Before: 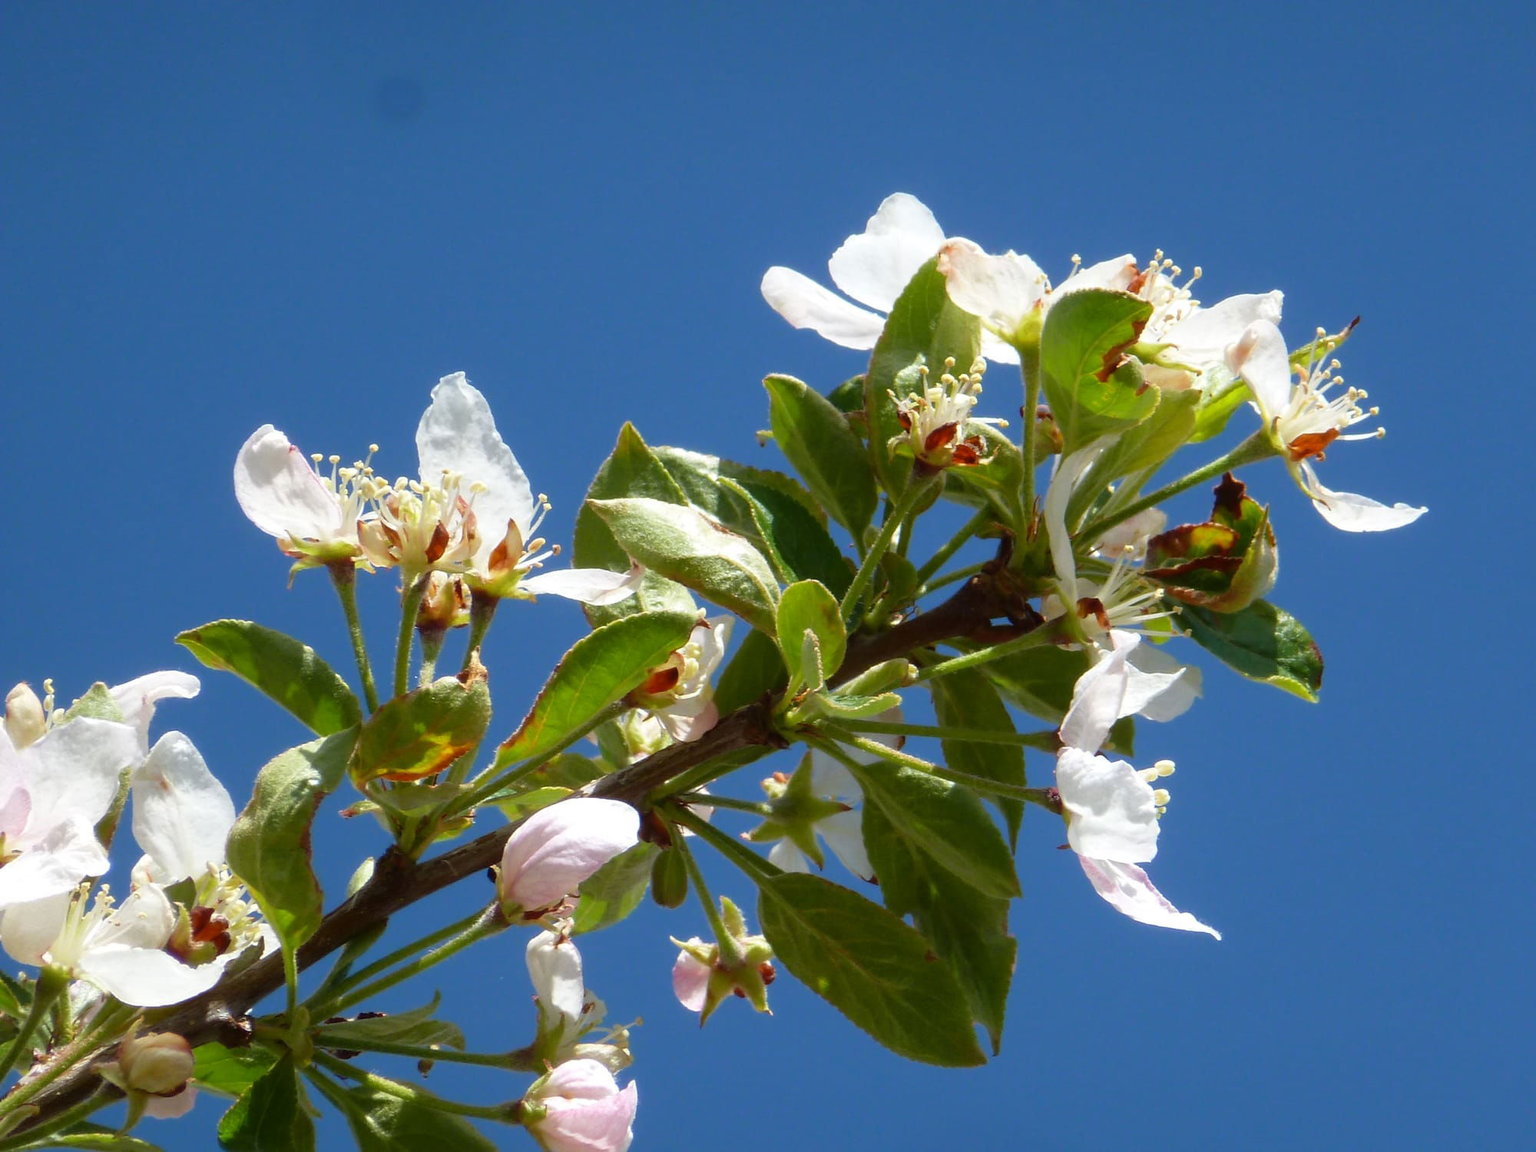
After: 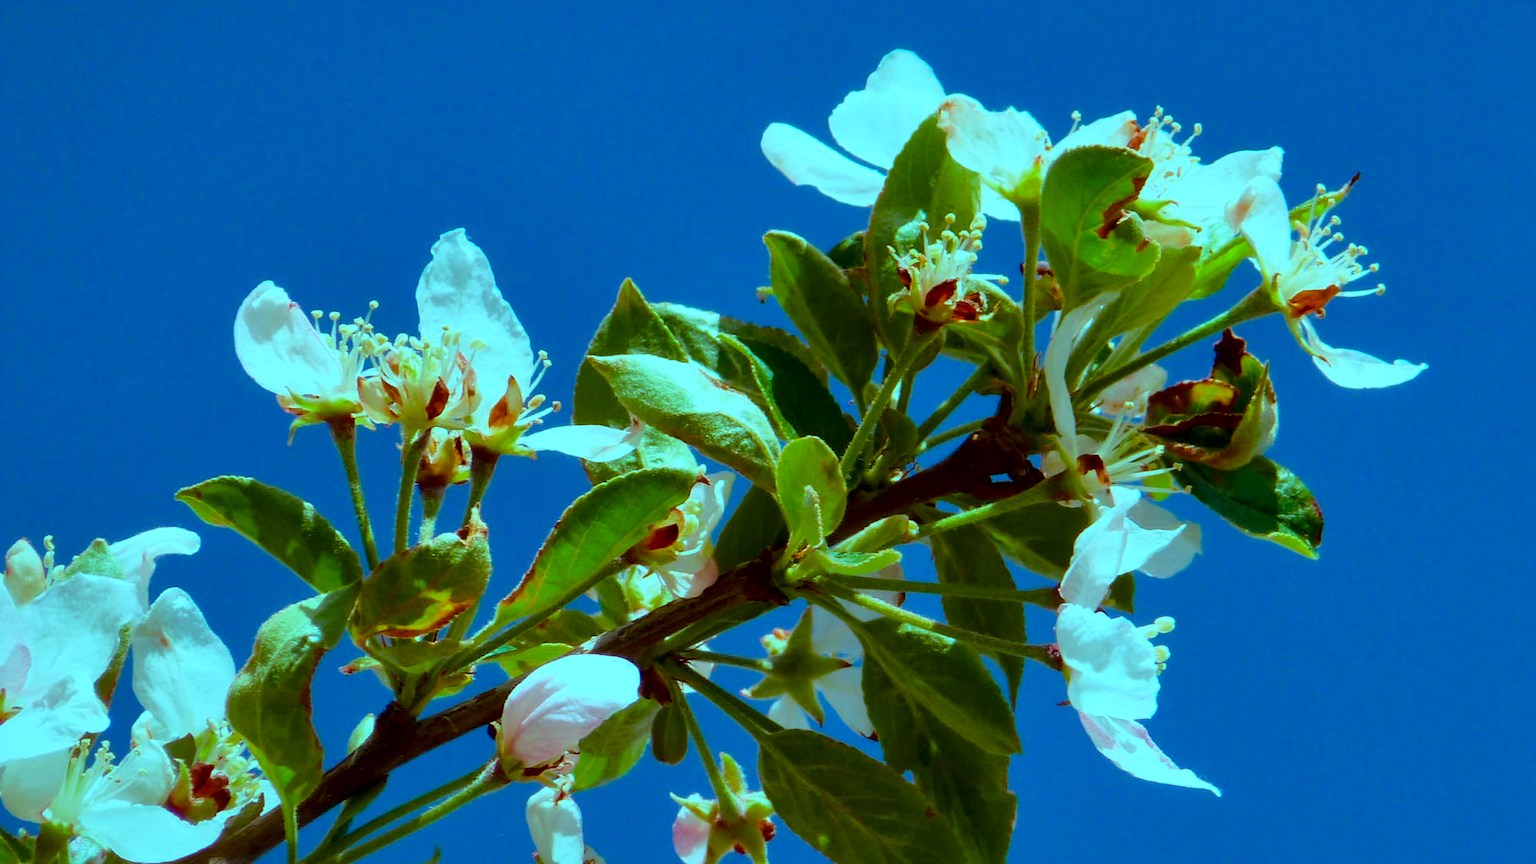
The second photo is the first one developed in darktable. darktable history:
color balance rgb: shadows lift › chroma 1.047%, shadows lift › hue 241.02°, highlights gain › luminance -33.248%, highlights gain › chroma 5.651%, highlights gain › hue 216.49°, perceptual saturation grading › global saturation 35.691%, perceptual saturation grading › shadows 34.818%
local contrast: mode bilateral grid, contrast 100, coarseness 99, detail 165%, midtone range 0.2
crop and rotate: top 12.47%, bottom 12.406%
